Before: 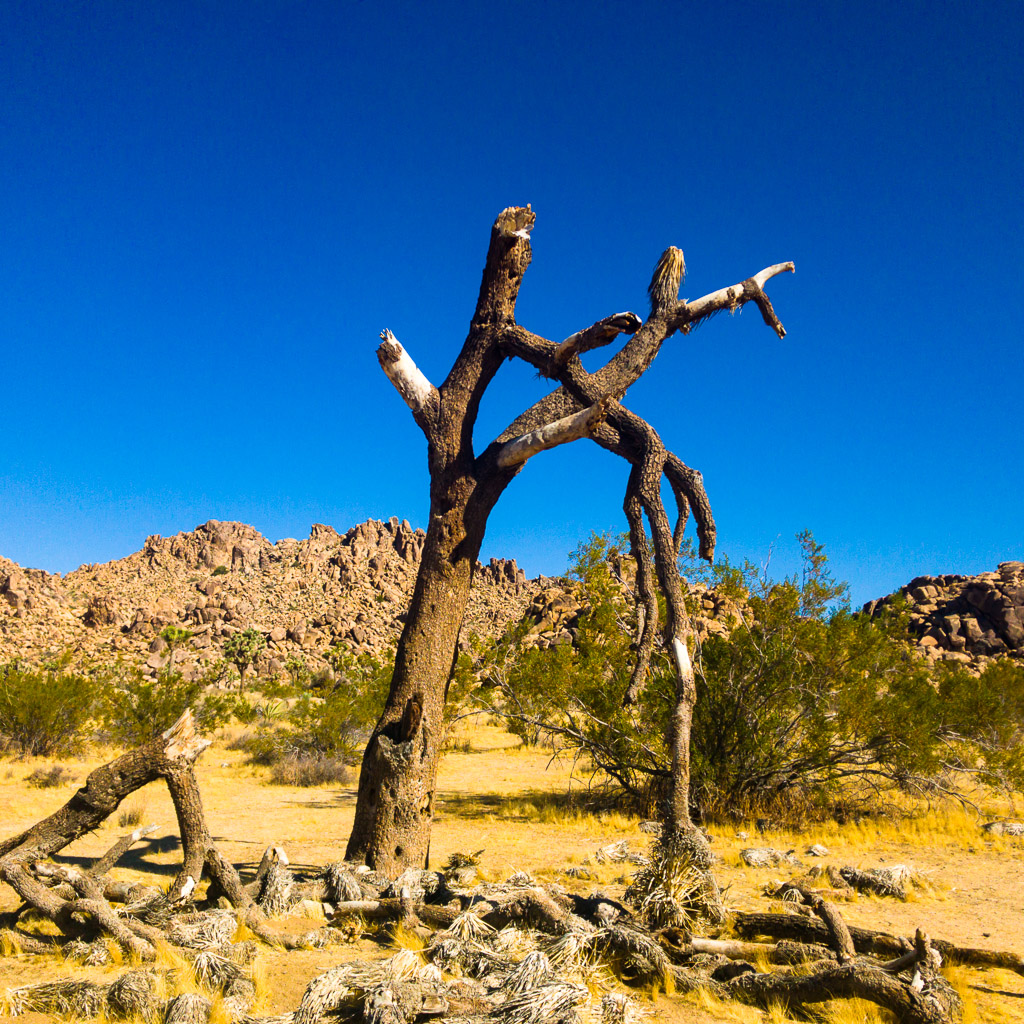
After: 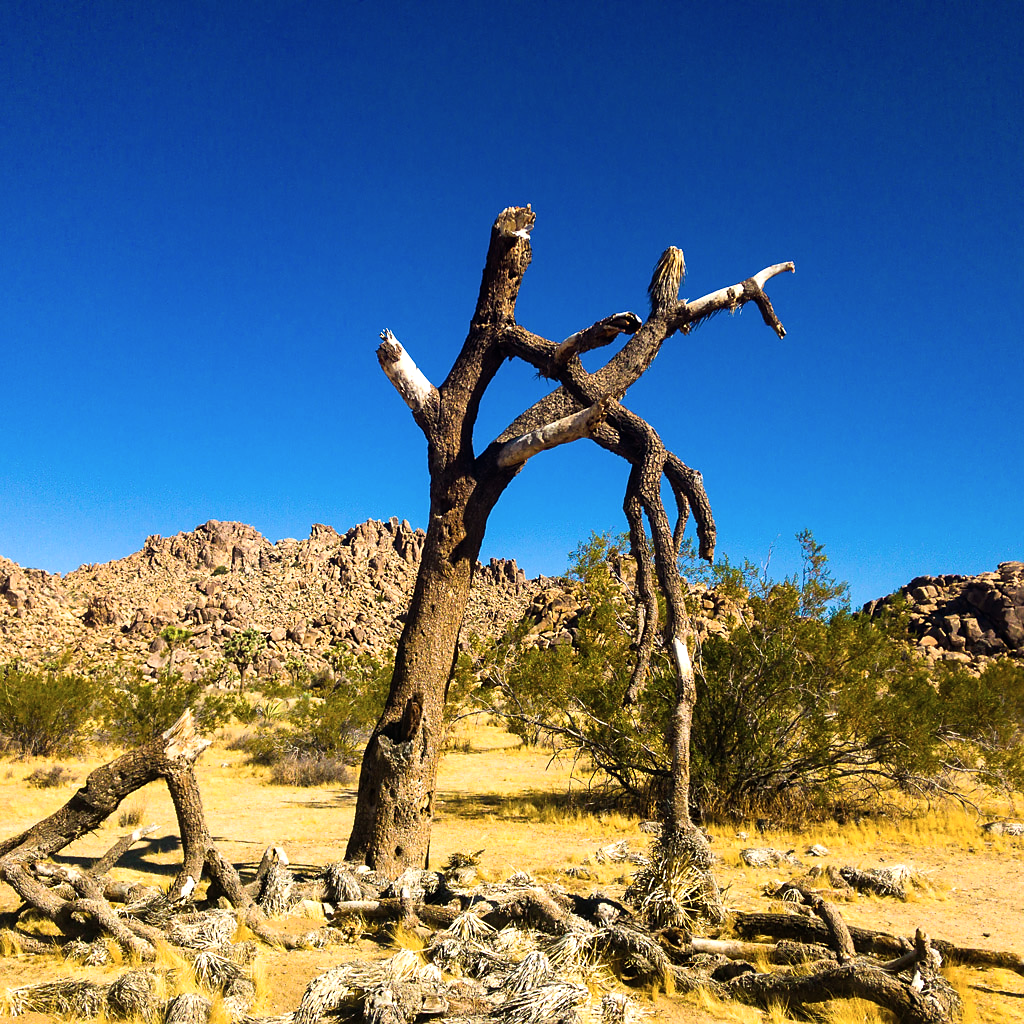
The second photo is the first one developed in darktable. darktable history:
color balance: contrast 10%
sharpen: radius 1, threshold 1
color correction: saturation 0.85
